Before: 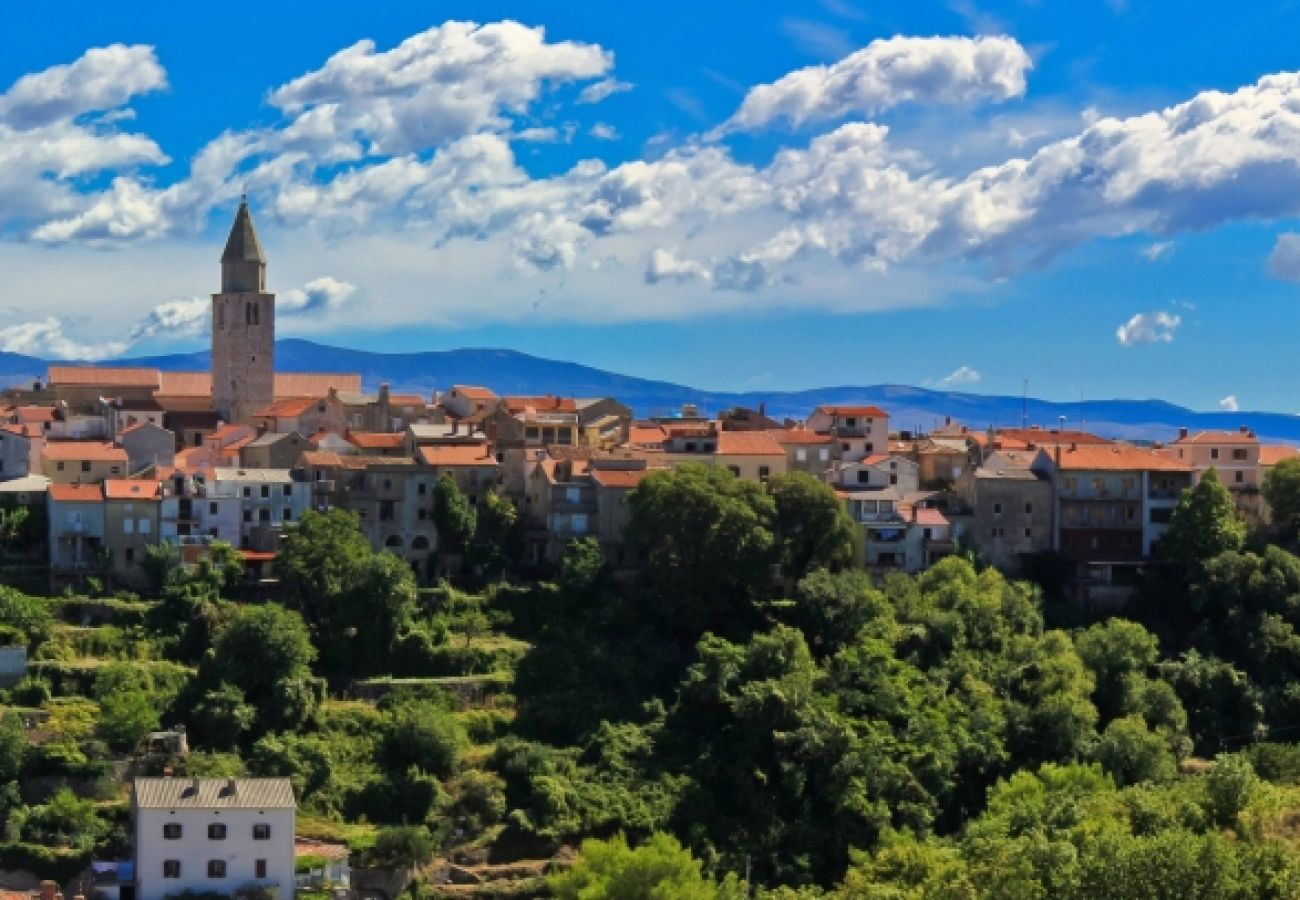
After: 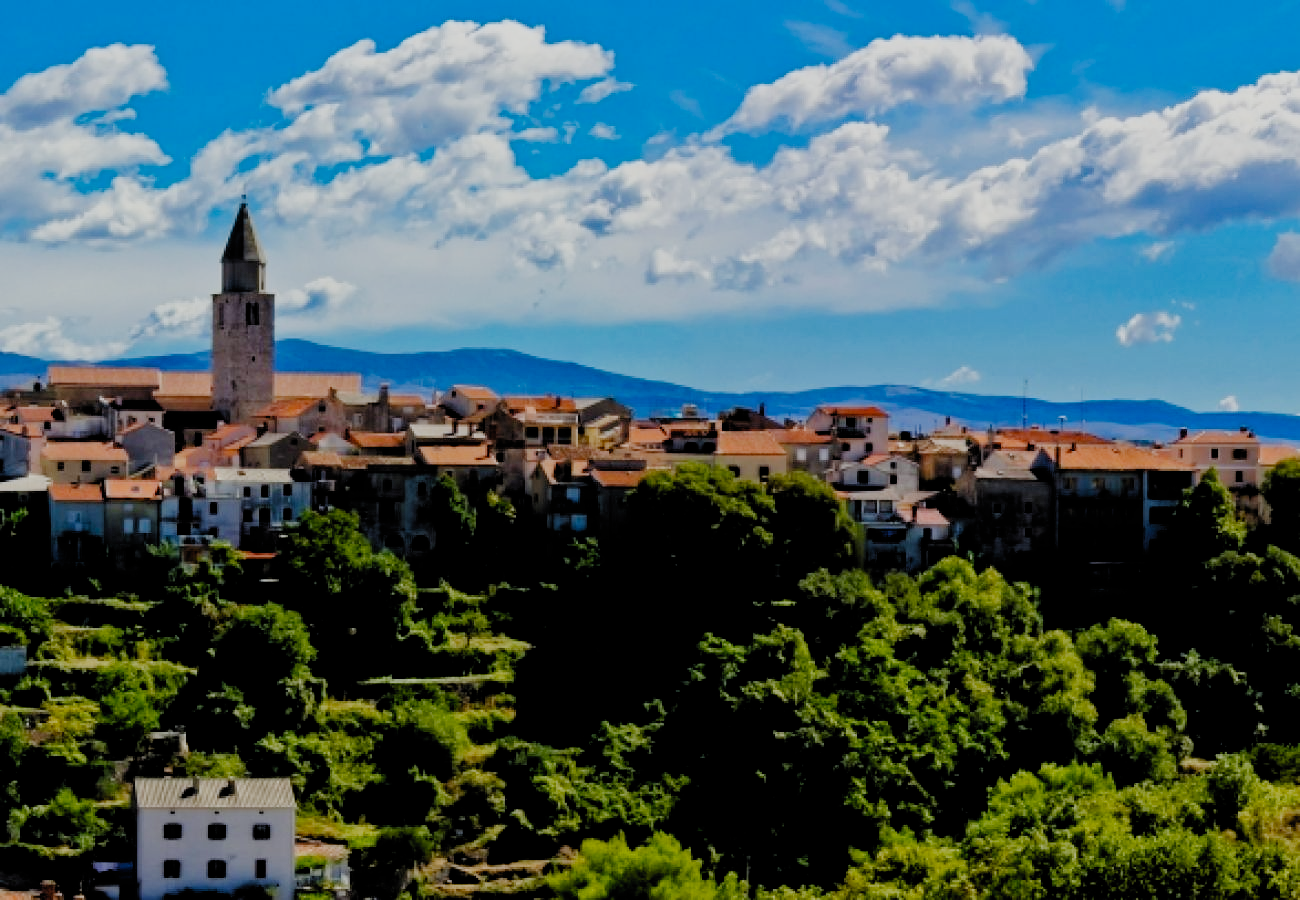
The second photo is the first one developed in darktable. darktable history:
filmic rgb: black relative exposure -2.85 EV, white relative exposure 4.56 EV, hardness 1.77, contrast 1.25, preserve chrominance no, color science v5 (2021)
sharpen: radius 2.883, amount 0.868, threshold 47.523
contrast brightness saturation: saturation -0.04
white balance: red 0.982, blue 1.018
